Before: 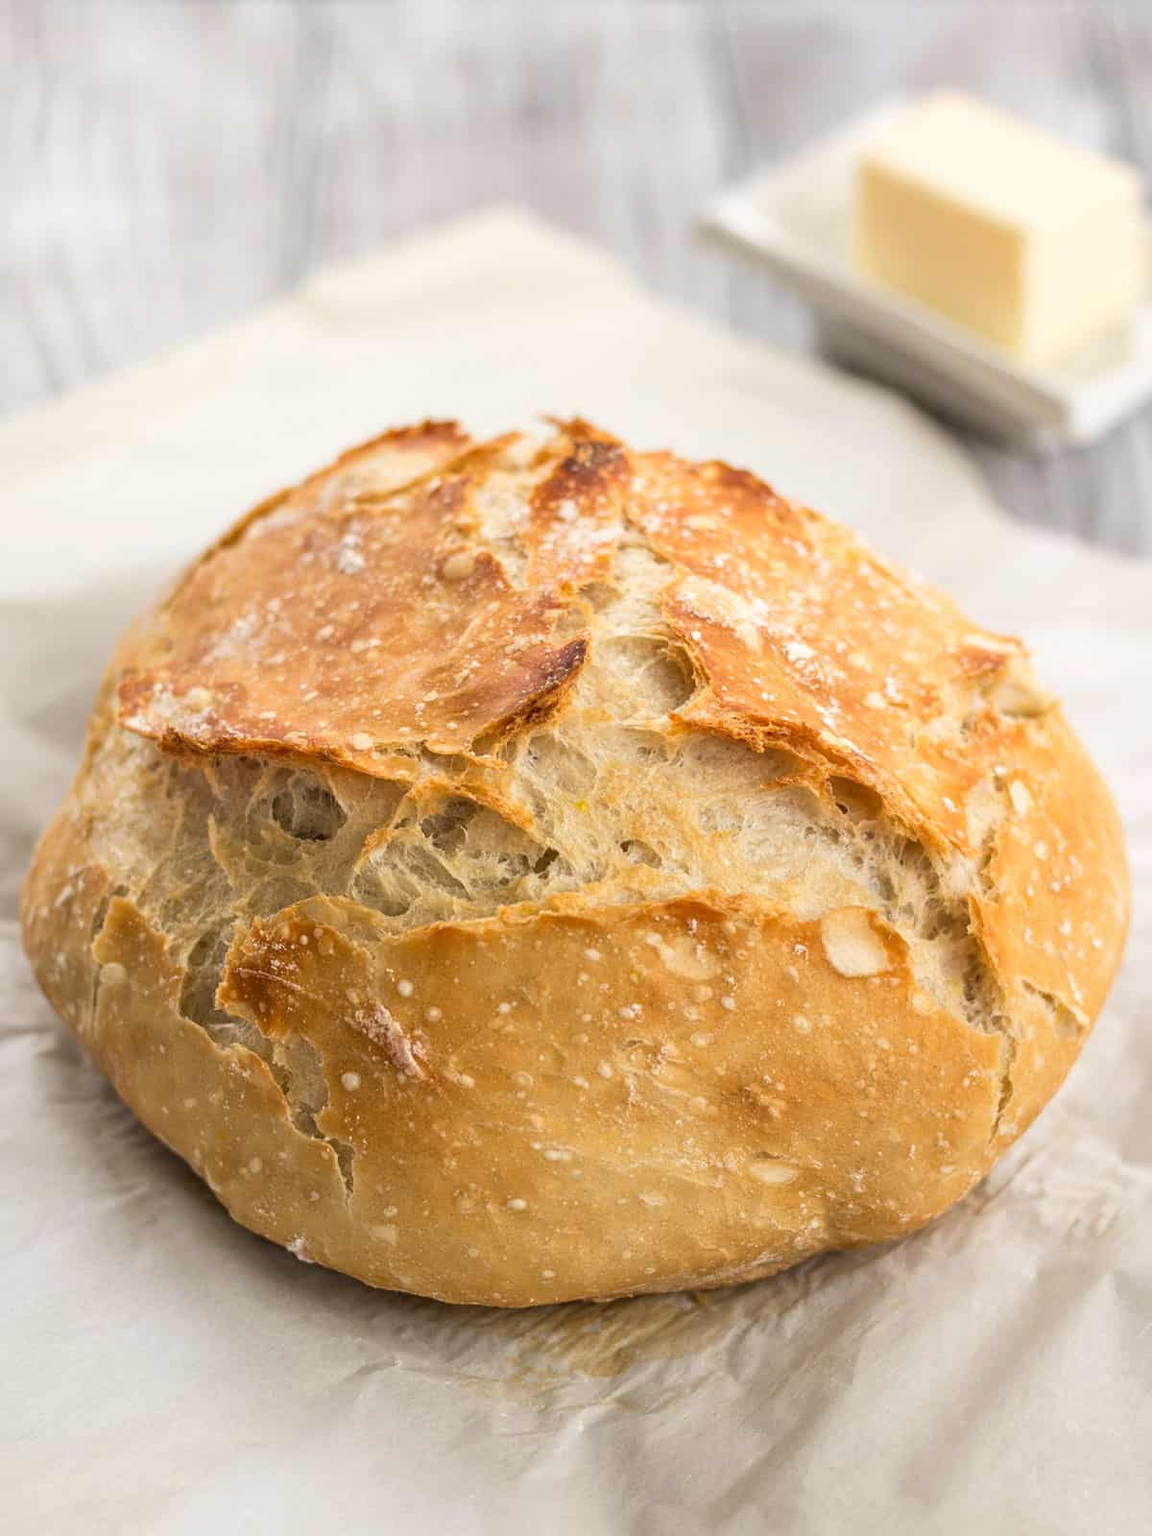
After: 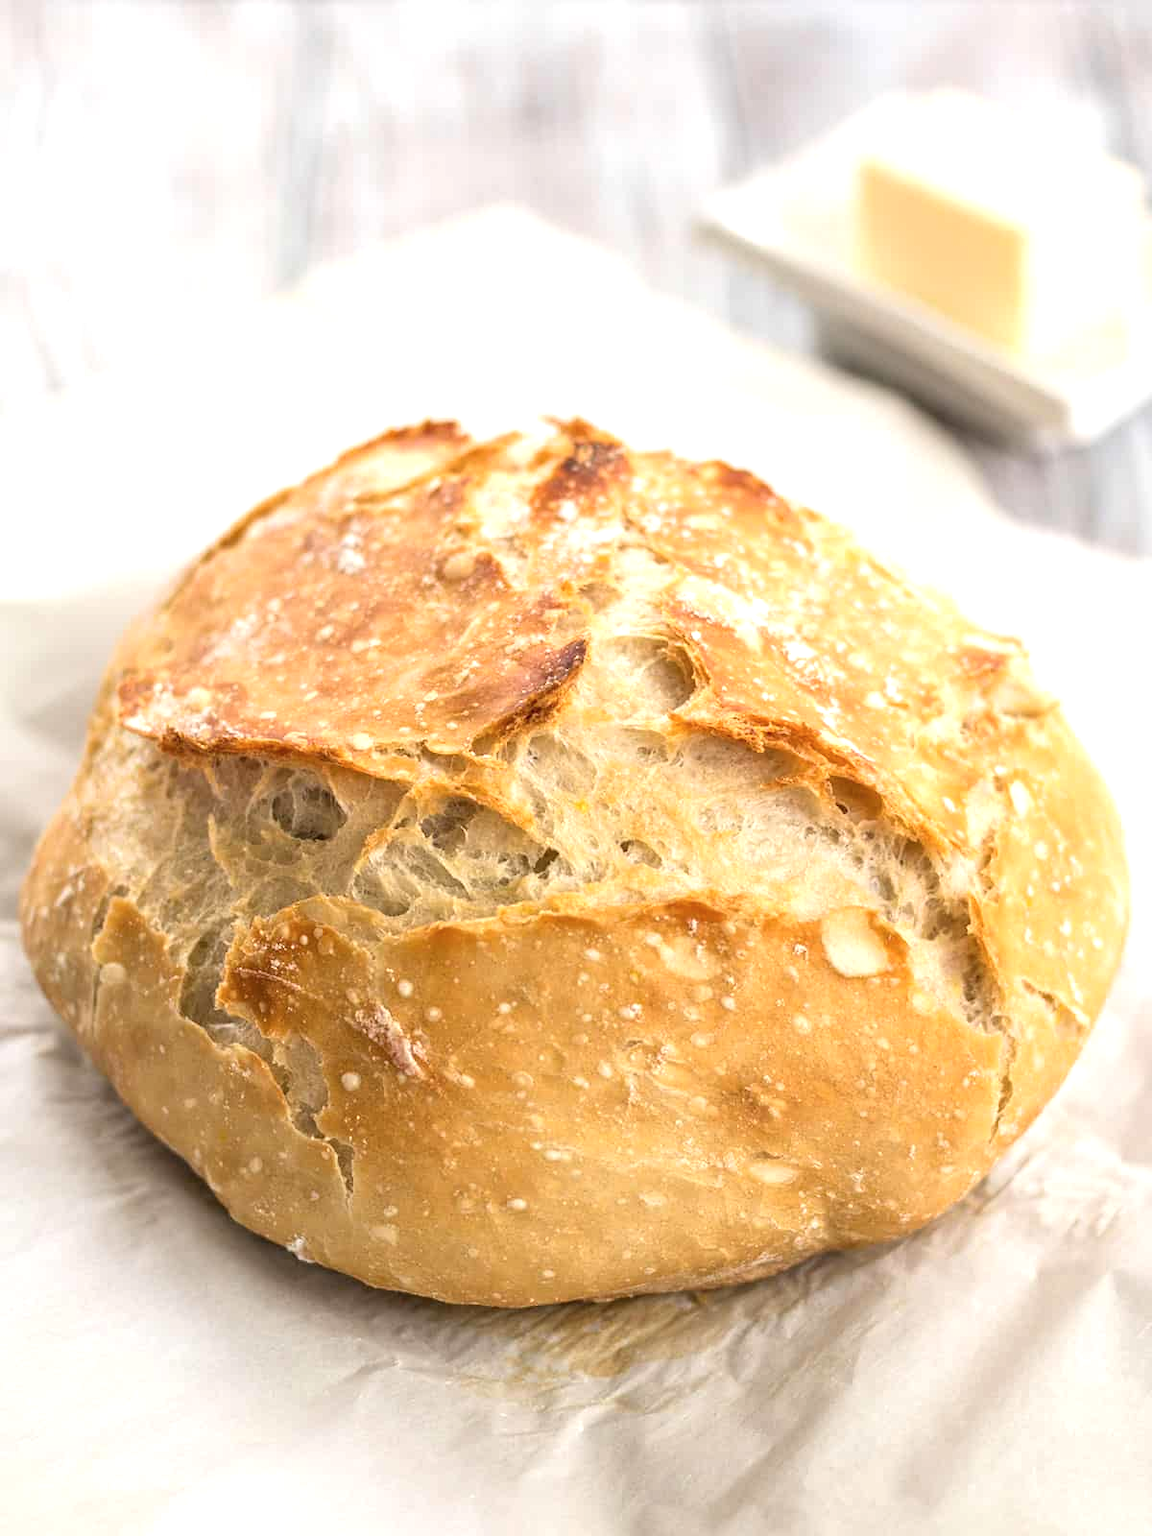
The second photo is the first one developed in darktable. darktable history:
exposure: black level correction 0, exposure 0.499 EV, compensate exposure bias true, compensate highlight preservation false
contrast brightness saturation: saturation -0.049
